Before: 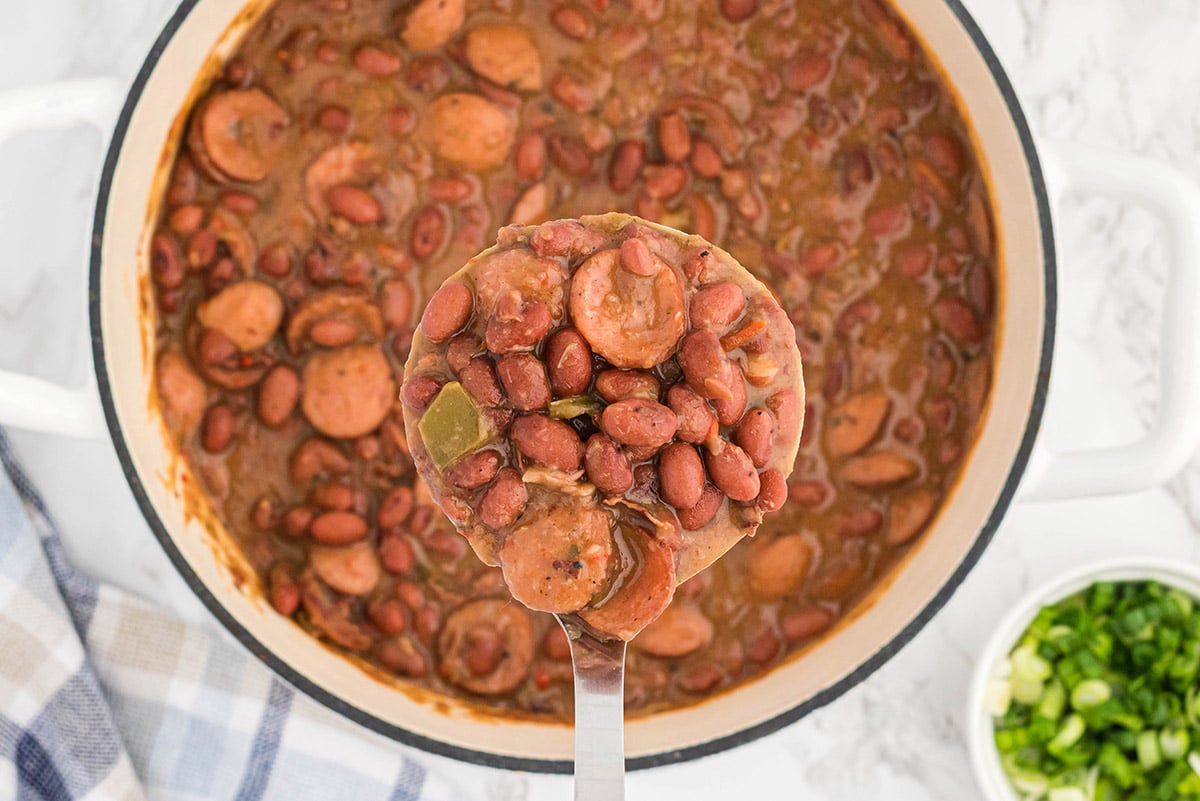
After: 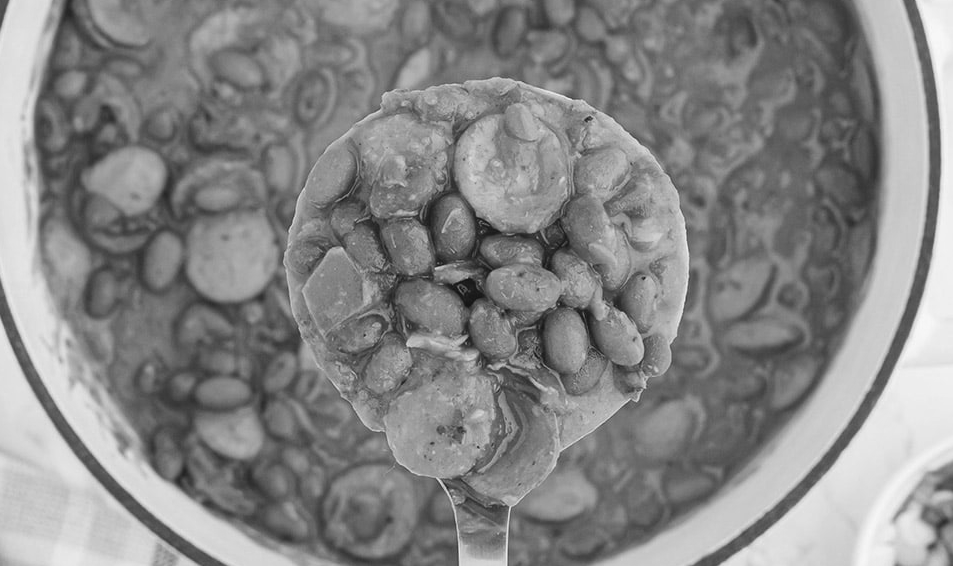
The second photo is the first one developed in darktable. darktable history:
contrast equalizer: octaves 7, y [[0.6 ×6], [0.55 ×6], [0 ×6], [0 ×6], [0 ×6]], mix -0.3
crop: left 9.712%, top 16.928%, right 10.845%, bottom 12.332%
color balance: on, module defaults
levels: levels [0, 0.492, 0.984]
monochrome: a 32, b 64, size 2.3
